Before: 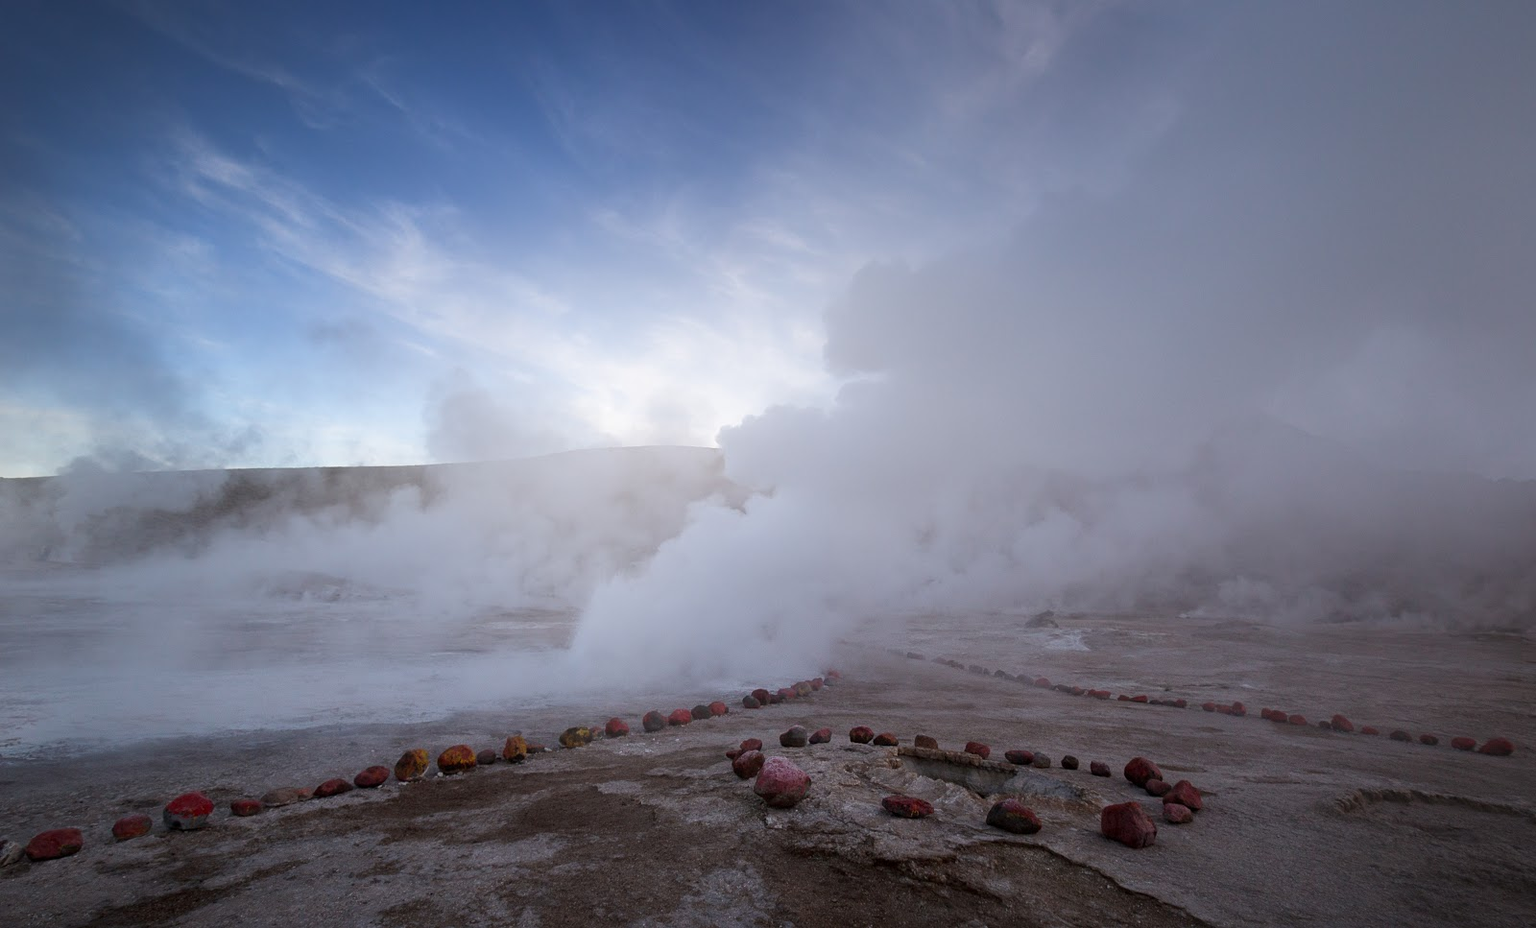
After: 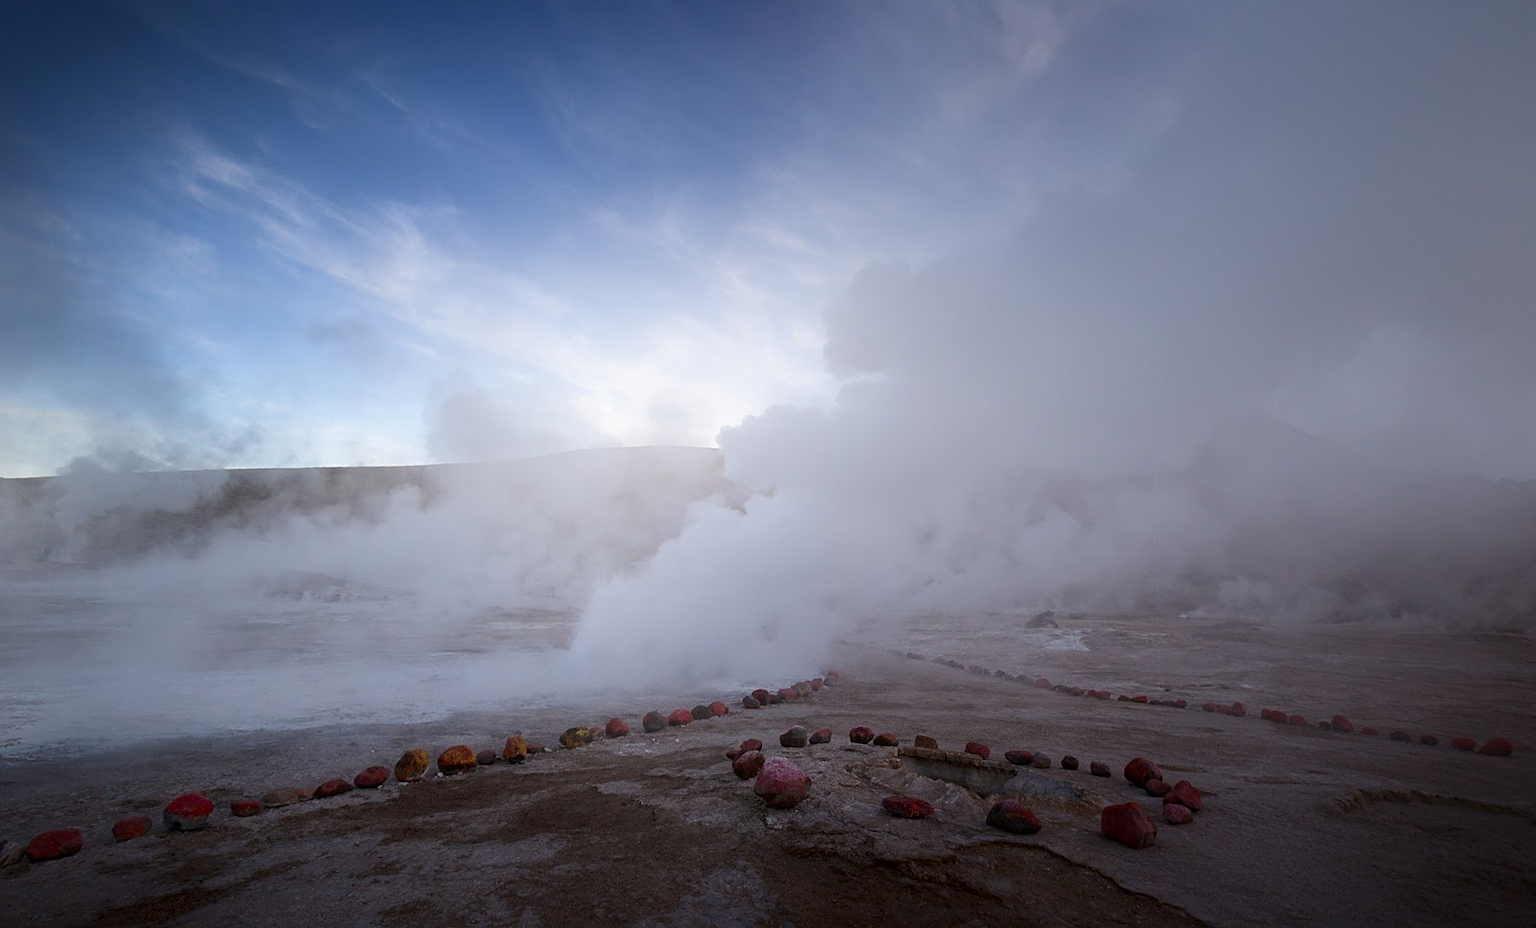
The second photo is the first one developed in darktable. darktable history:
sharpen: amount 0.215
shadows and highlights: shadows -68.99, highlights 34.1, soften with gaussian
